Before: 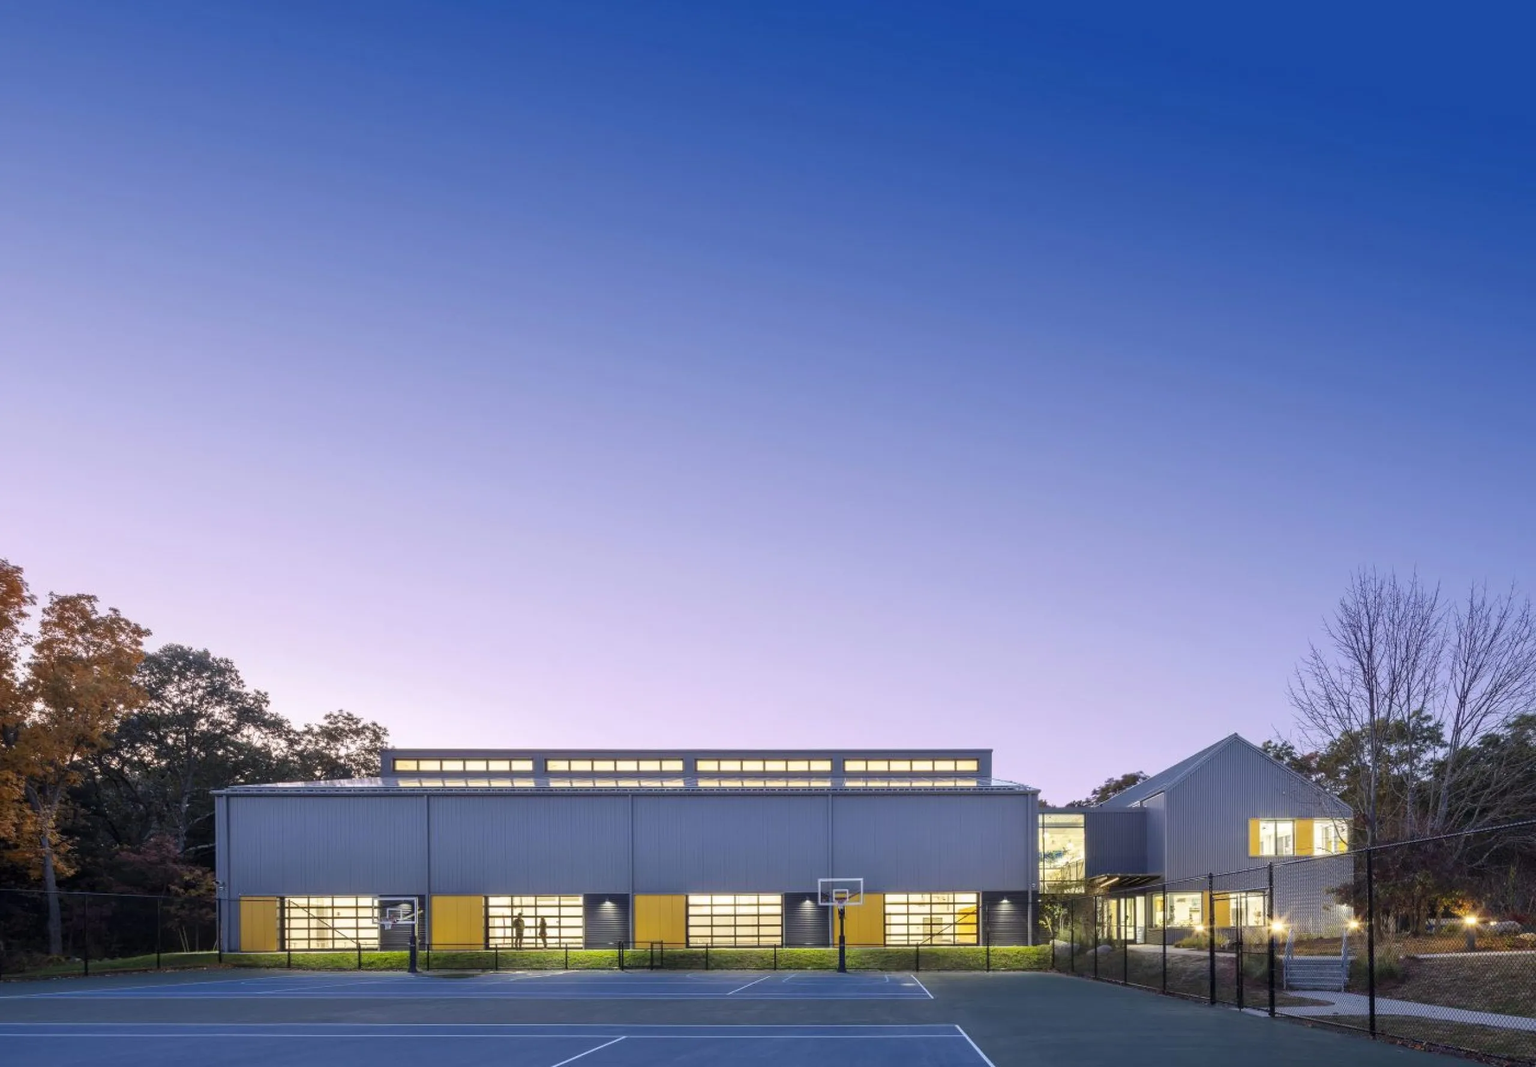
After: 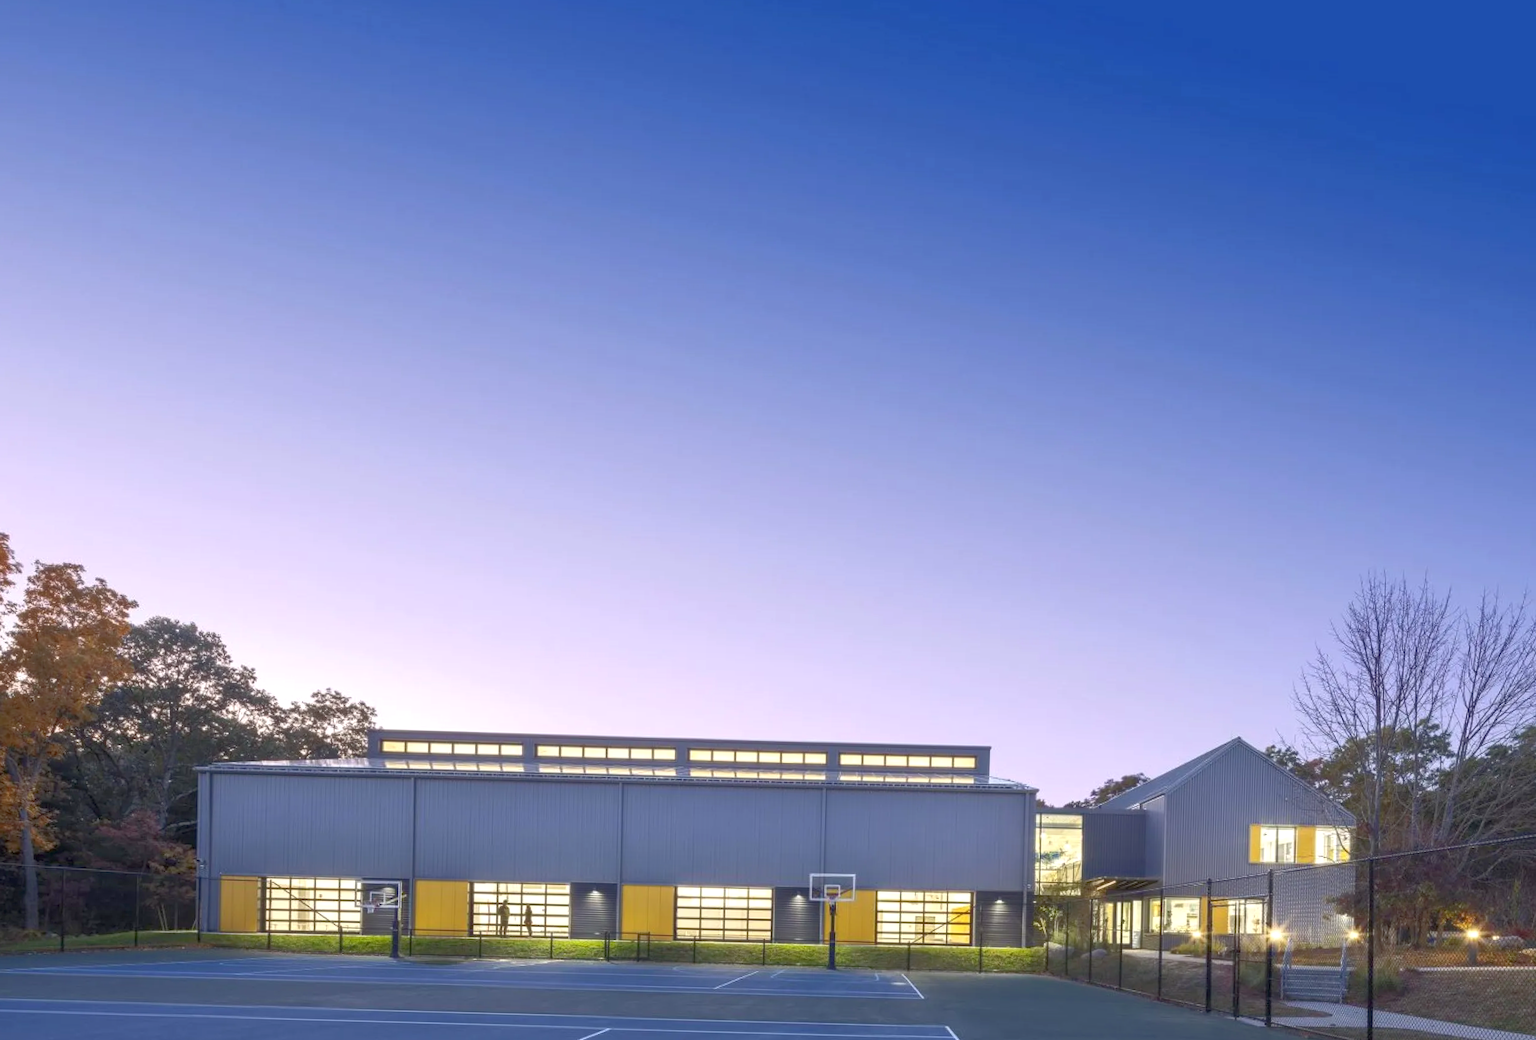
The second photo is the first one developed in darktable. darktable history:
rotate and perspective: rotation 1.57°, crop left 0.018, crop right 0.982, crop top 0.039, crop bottom 0.961
white balance: emerald 1
exposure: exposure 0.207 EV, compensate highlight preservation false
rgb curve: curves: ch0 [(0, 0) (0.072, 0.166) (0.217, 0.293) (0.414, 0.42) (1, 1)], compensate middle gray true, preserve colors basic power
